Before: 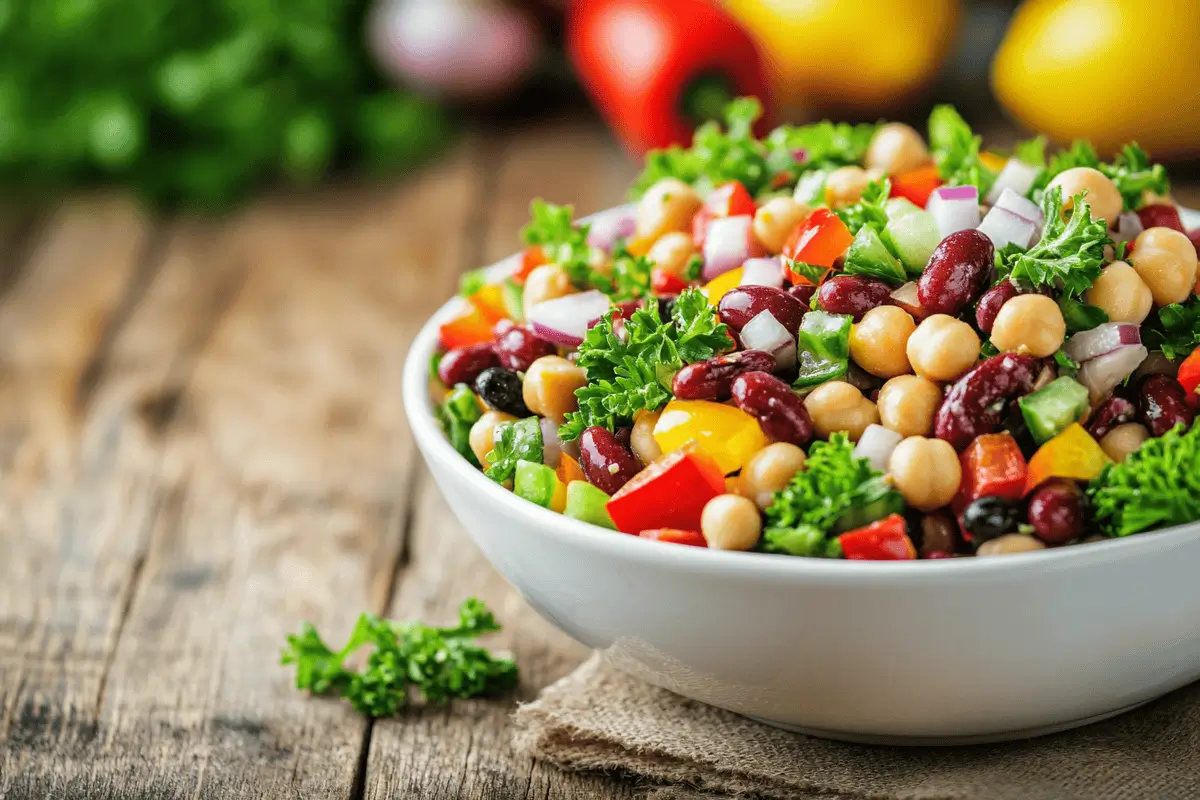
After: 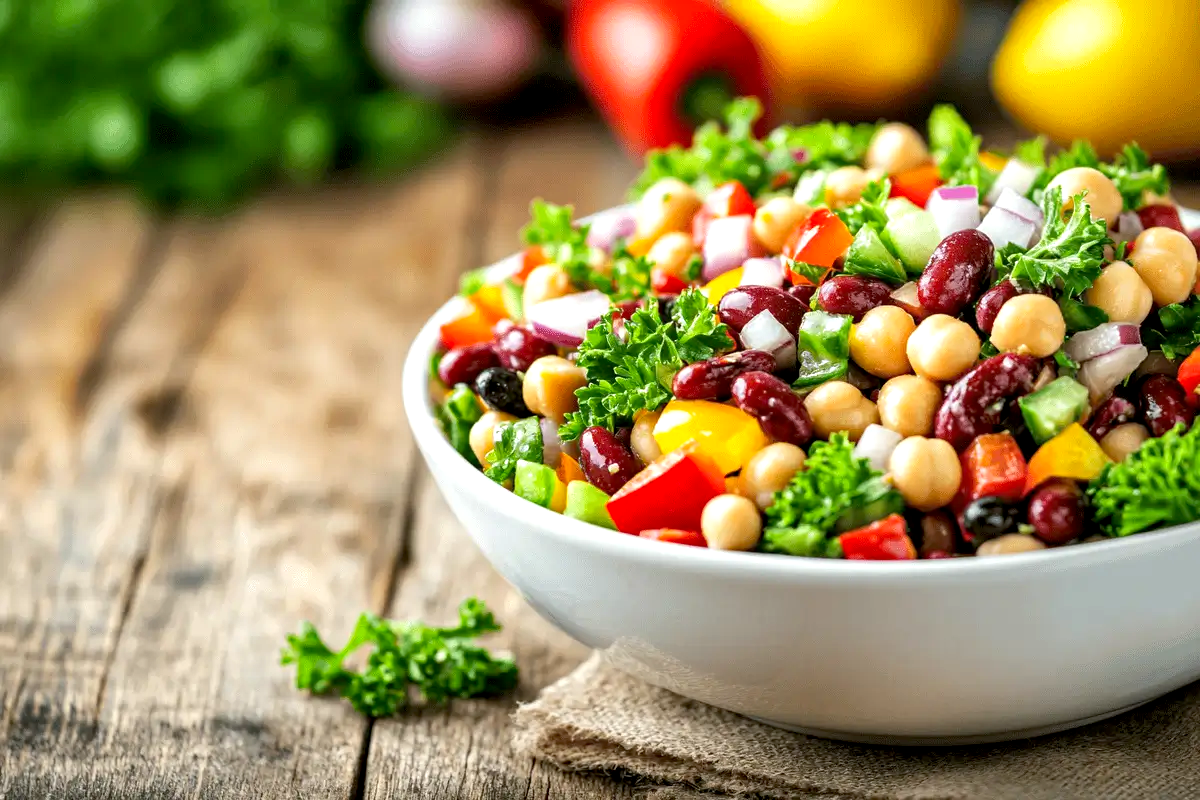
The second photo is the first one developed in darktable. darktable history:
exposure: black level correction 0.005, exposure 0.417 EV, compensate highlight preservation false
shadows and highlights: radius 133.83, soften with gaussian
